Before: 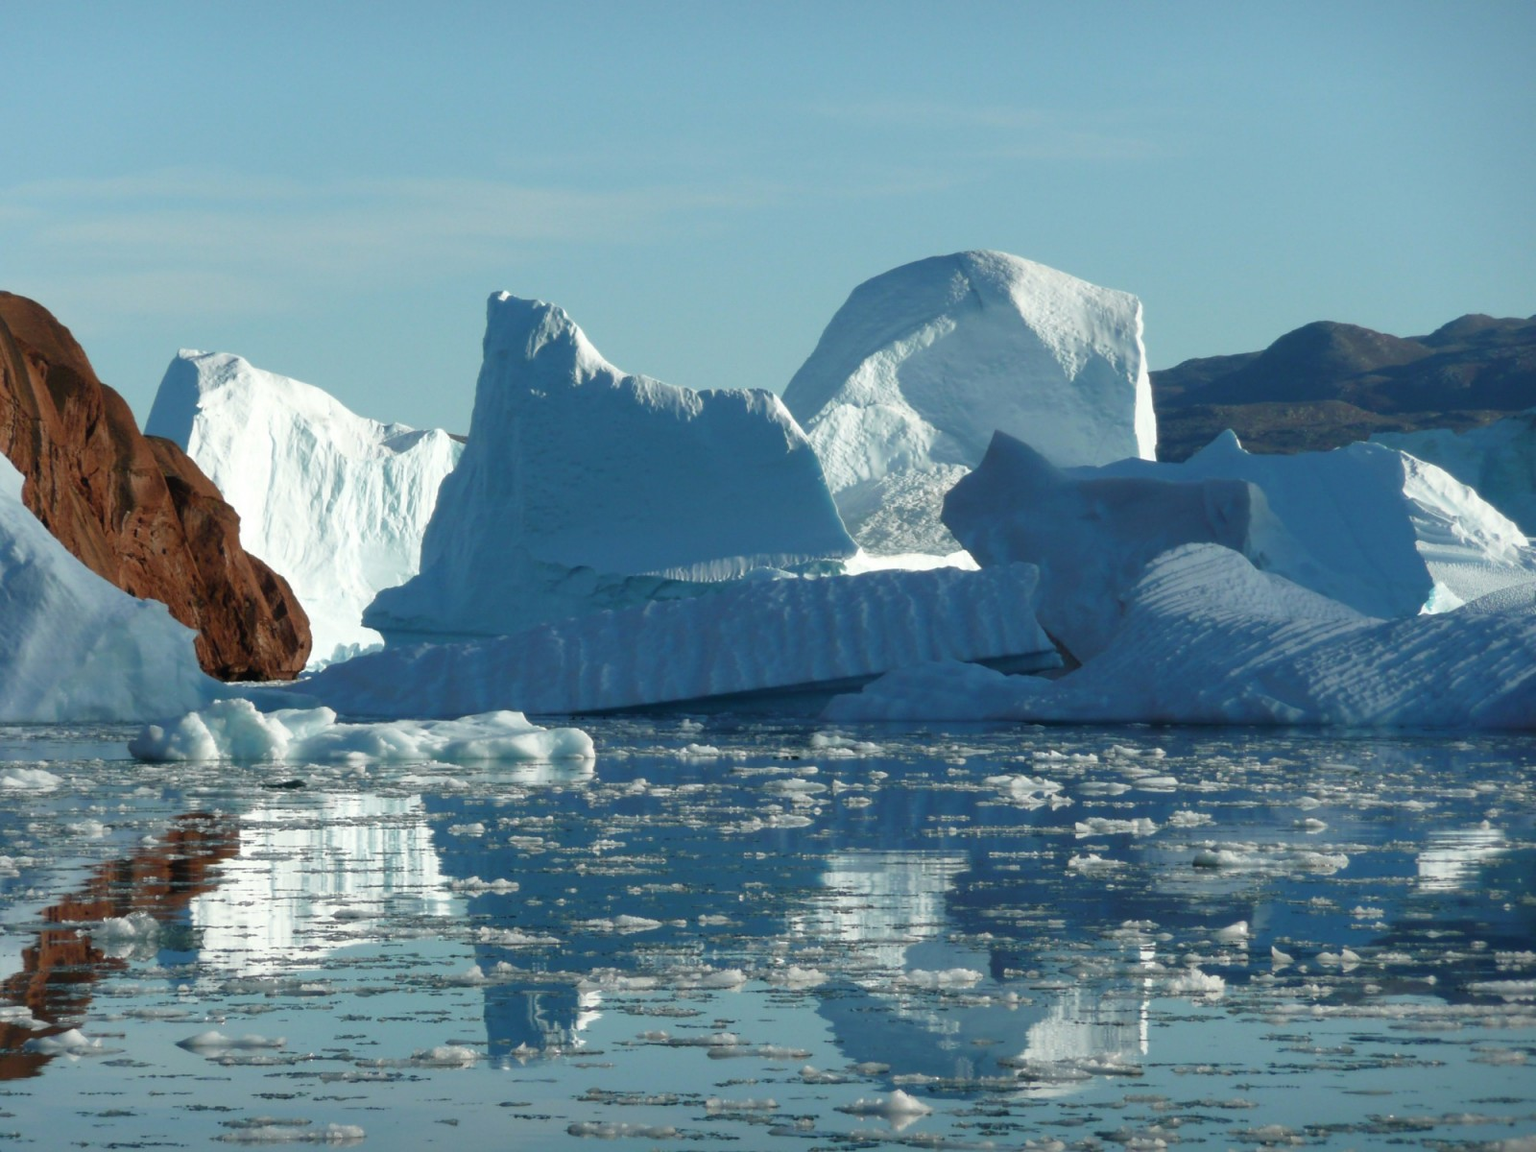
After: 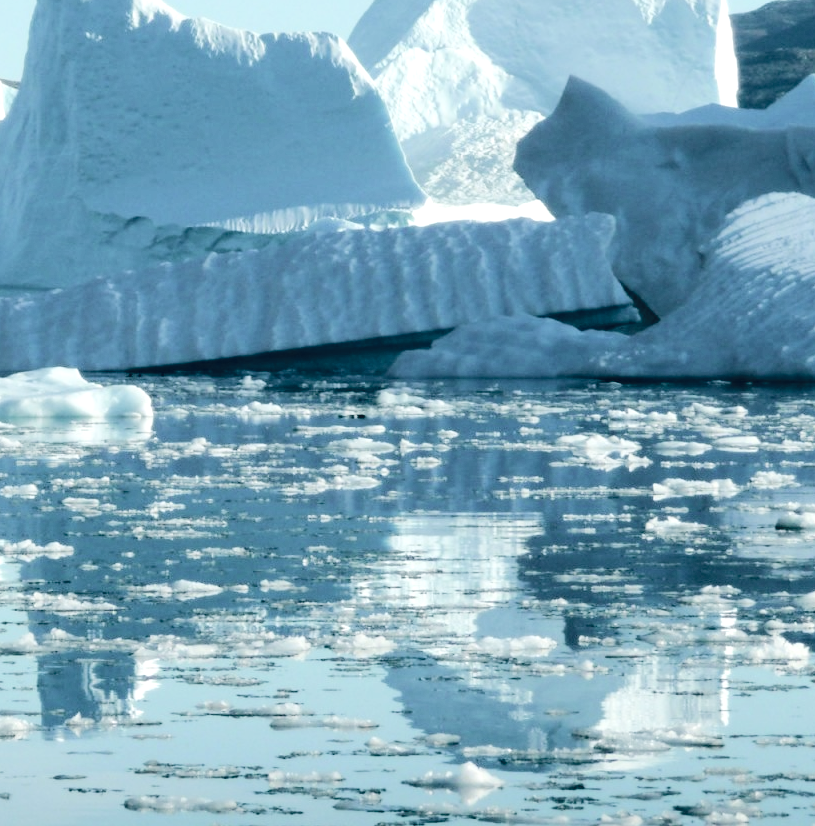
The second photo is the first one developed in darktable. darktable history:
levels: levels [0.016, 0.484, 0.953]
crop and rotate: left 29.237%, top 31.152%, right 19.807%
tone curve: curves: ch0 [(0, 0.026) (0.146, 0.158) (0.272, 0.34) (0.453, 0.627) (0.687, 0.829) (1, 1)], color space Lab, linked channels, preserve colors none
color balance: lift [1.016, 0.983, 1, 1.017], gamma [0.958, 1, 1, 1], gain [0.981, 1.007, 0.993, 1.002], input saturation 118.26%, contrast 13.43%, contrast fulcrum 21.62%, output saturation 82.76%
contrast brightness saturation: brightness 0.18, saturation -0.5
exposure: black level correction 0.029, exposure -0.073 EV, compensate highlight preservation false
